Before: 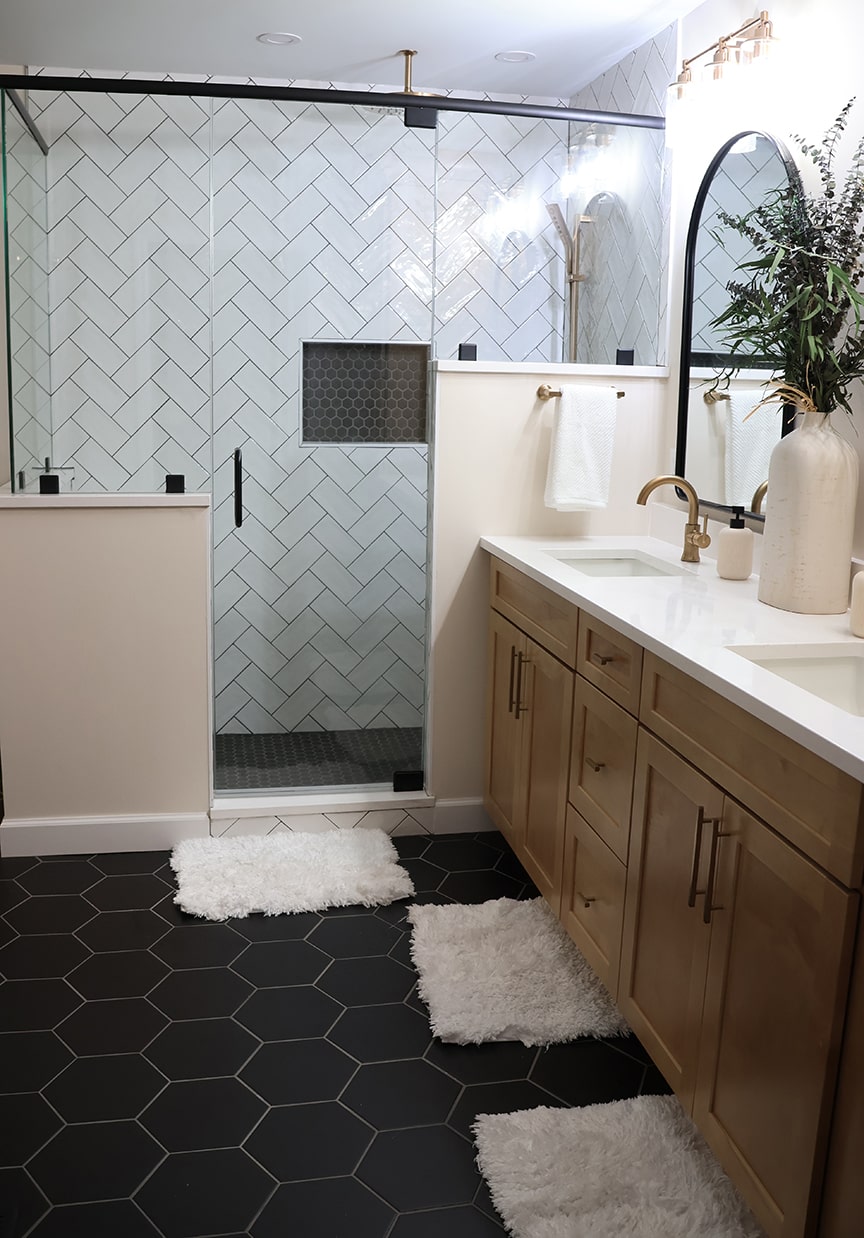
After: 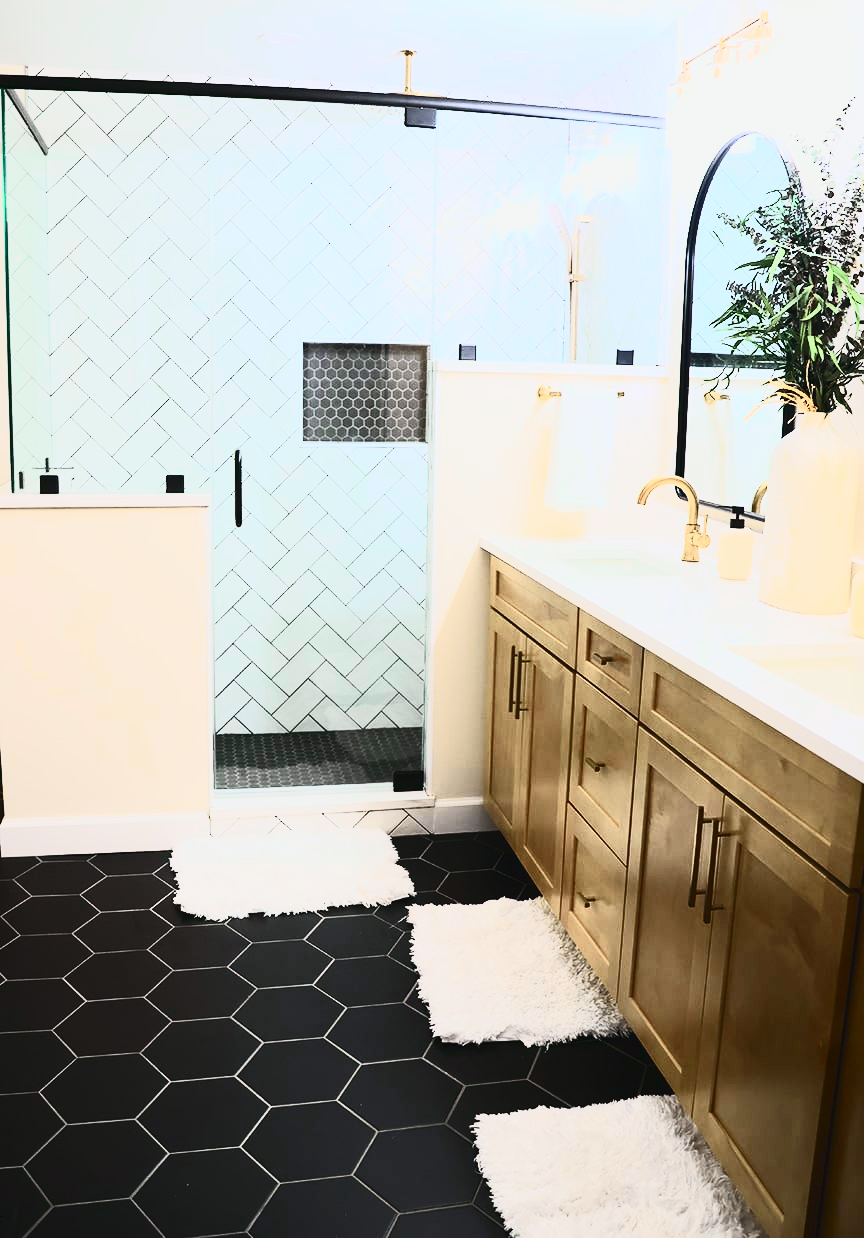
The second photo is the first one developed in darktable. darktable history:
exposure: black level correction 0, exposure 1 EV, compensate highlight preservation false
tone curve: curves: ch0 [(0, 0.022) (0.114, 0.096) (0.282, 0.299) (0.456, 0.51) (0.613, 0.693) (0.786, 0.843) (0.999, 0.949)]; ch1 [(0, 0) (0.384, 0.365) (0.463, 0.447) (0.486, 0.474) (0.503, 0.5) (0.535, 0.522) (0.555, 0.546) (0.593, 0.599) (0.755, 0.793) (1, 1)]; ch2 [(0, 0) (0.369, 0.375) (0.449, 0.434) (0.501, 0.5) (0.528, 0.517) (0.561, 0.57) (0.612, 0.631) (0.668, 0.659) (1, 1)], color space Lab, independent channels, preserve colors none
contrast brightness saturation: contrast 0.609, brightness 0.326, saturation 0.147
